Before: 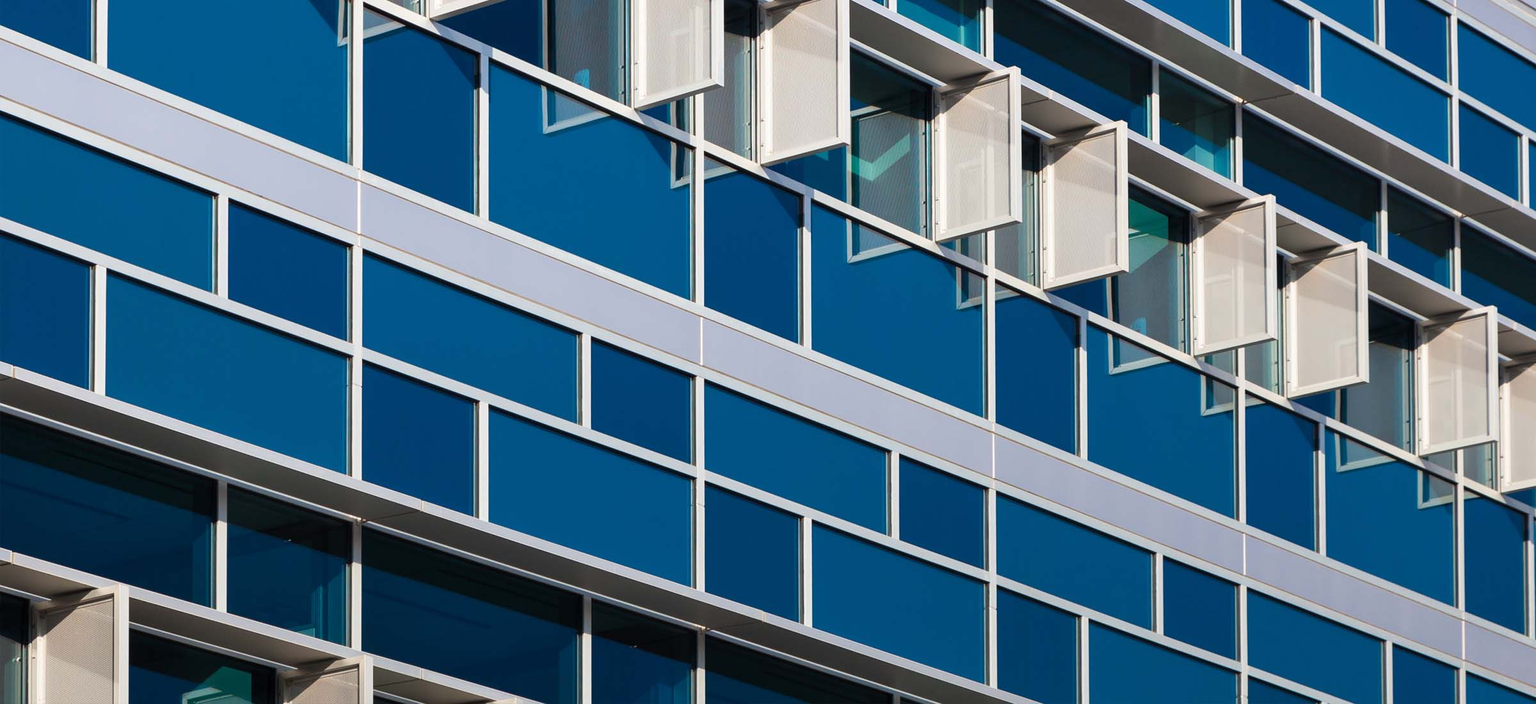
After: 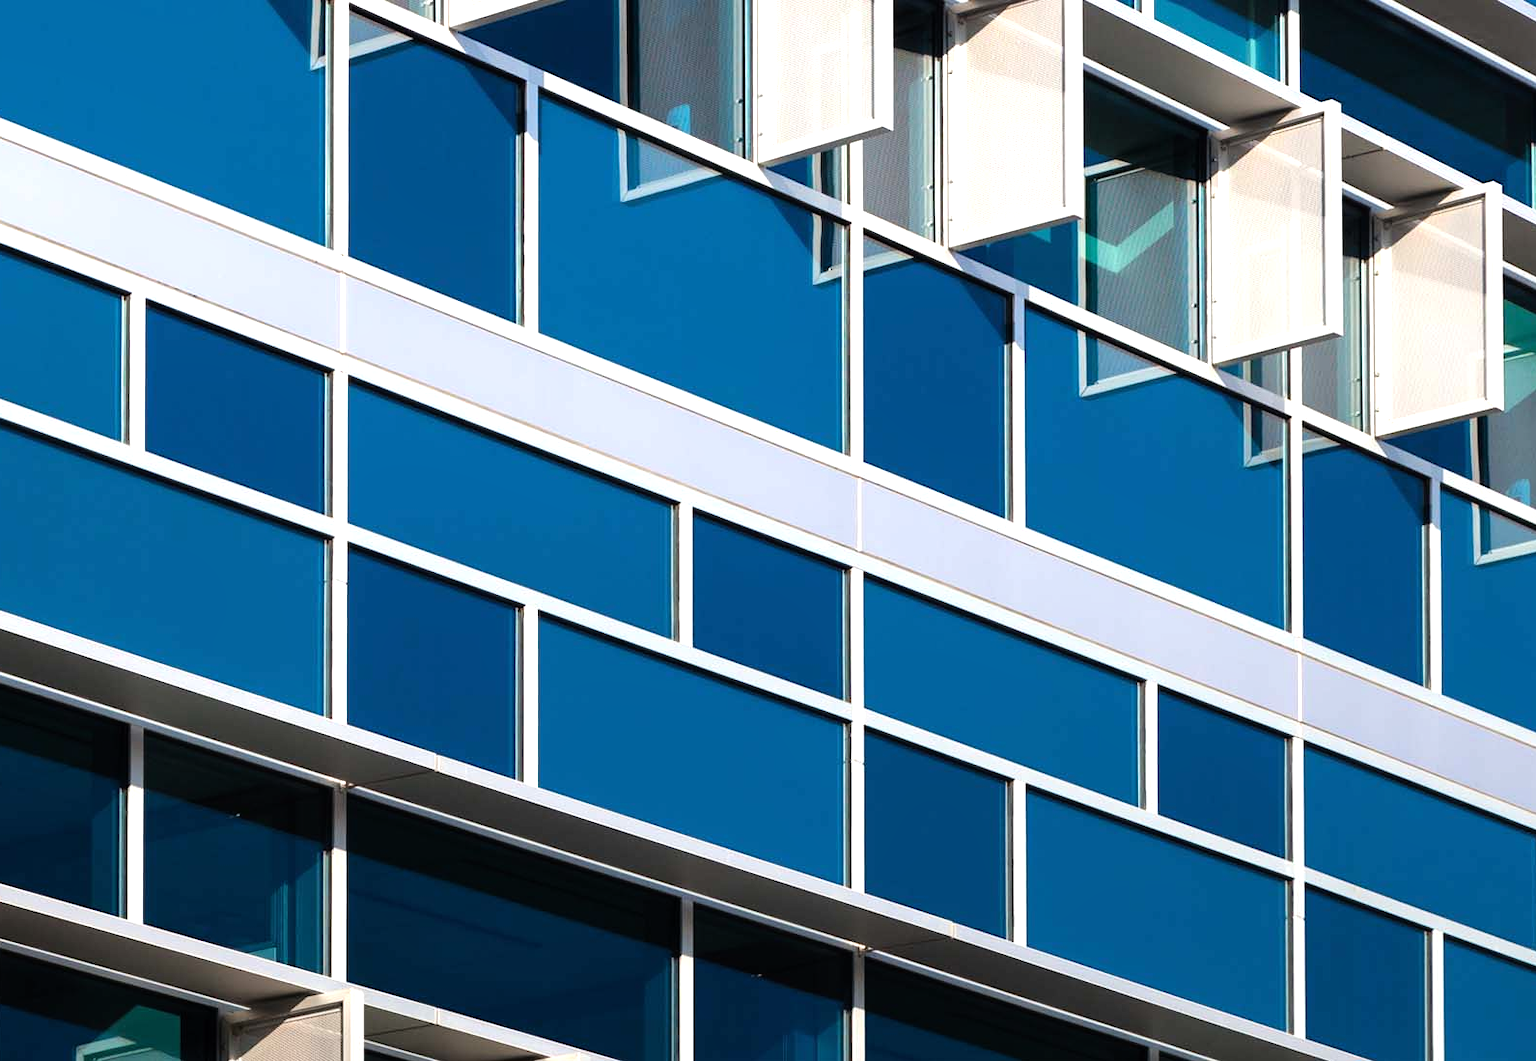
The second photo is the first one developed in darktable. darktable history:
tone equalizer: -8 EV -0.772 EV, -7 EV -0.728 EV, -6 EV -0.639 EV, -5 EV -0.37 EV, -3 EV 0.375 EV, -2 EV 0.6 EV, -1 EV 0.692 EV, +0 EV 0.764 EV, mask exposure compensation -0.498 EV
crop and rotate: left 8.593%, right 25.097%
